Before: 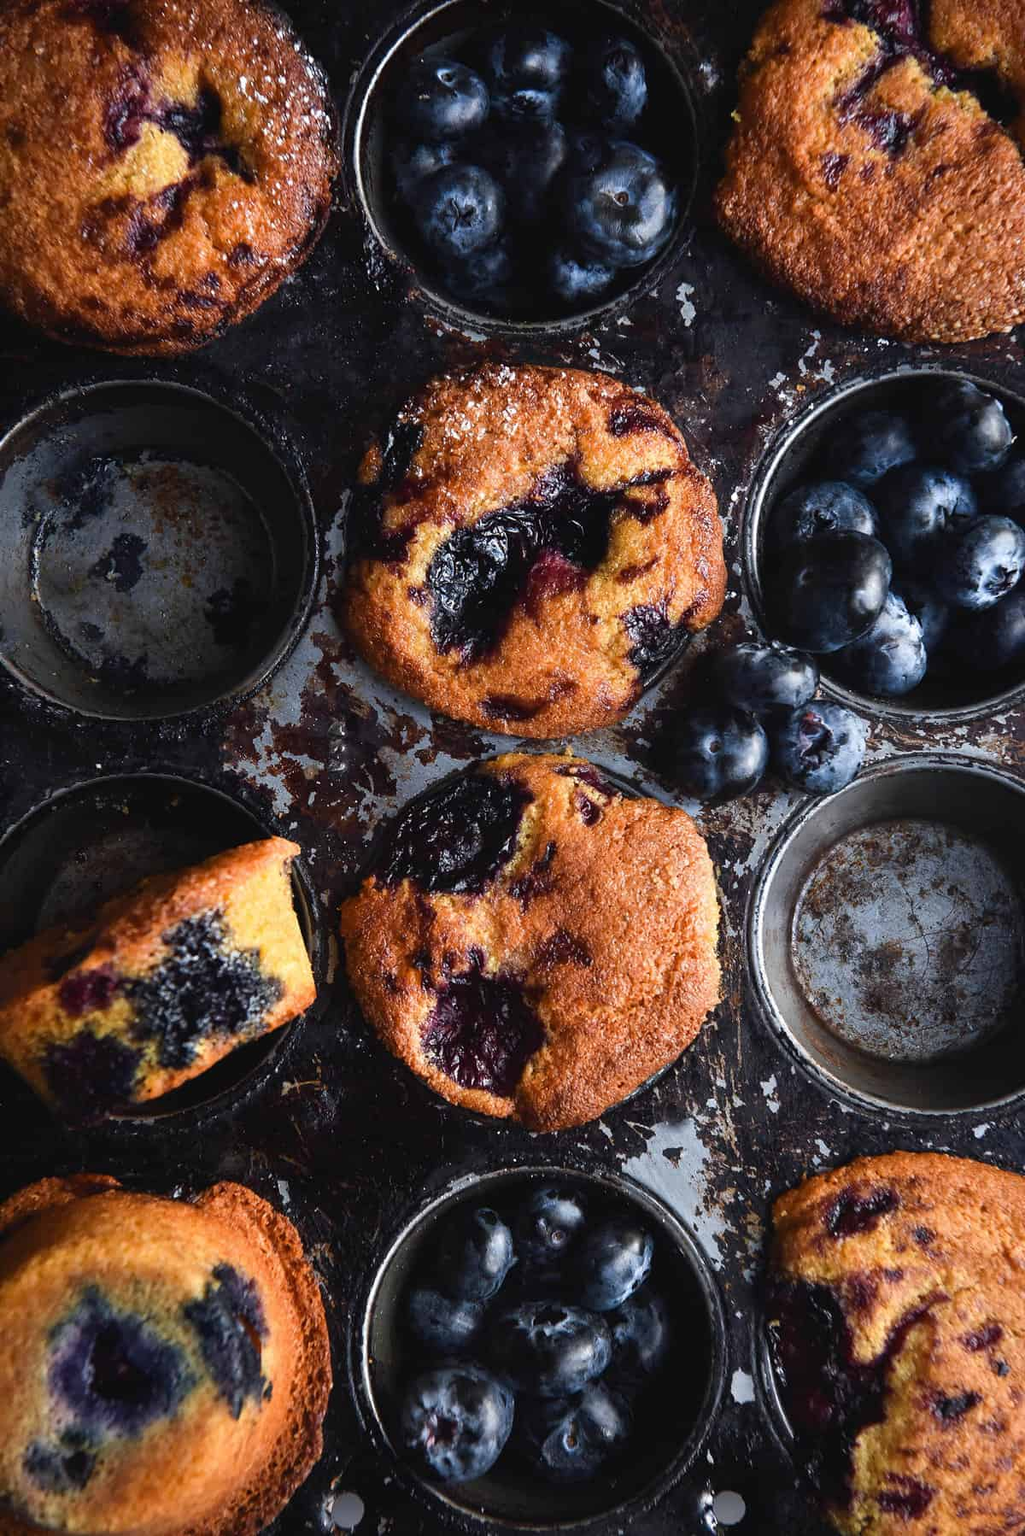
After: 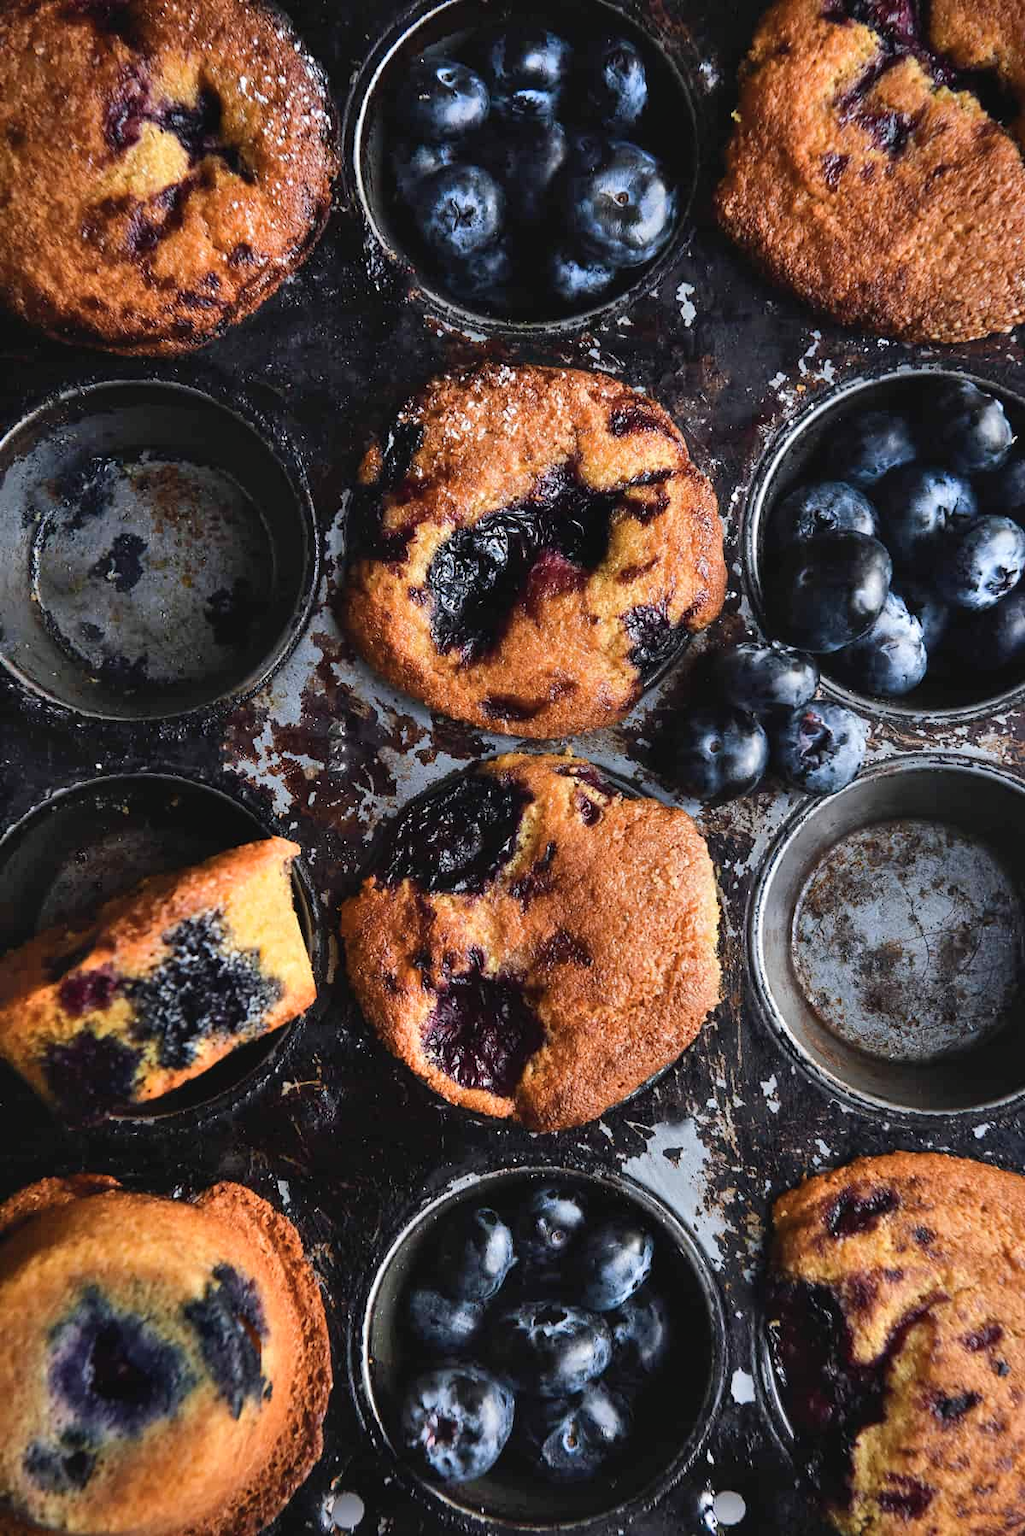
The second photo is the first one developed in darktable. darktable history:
contrast brightness saturation: saturation -0.059
color balance rgb: shadows lift › chroma 0.871%, shadows lift › hue 114.43°, perceptual saturation grading › global saturation 0.396%
shadows and highlights: shadows 48.42, highlights -42.22, soften with gaussian
